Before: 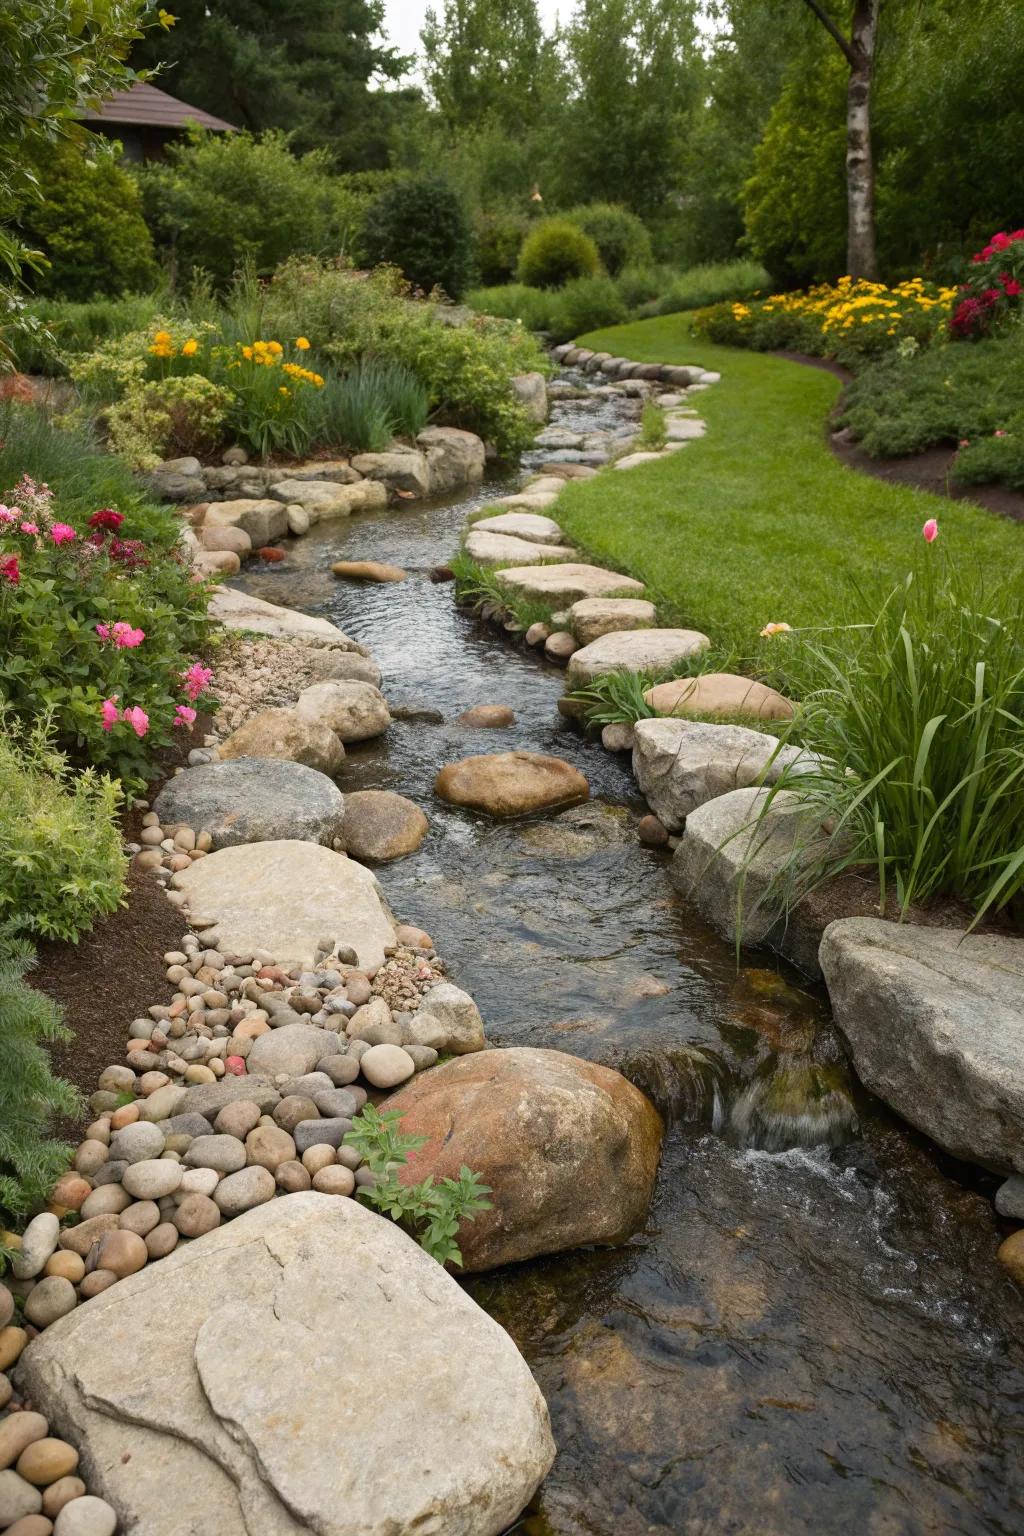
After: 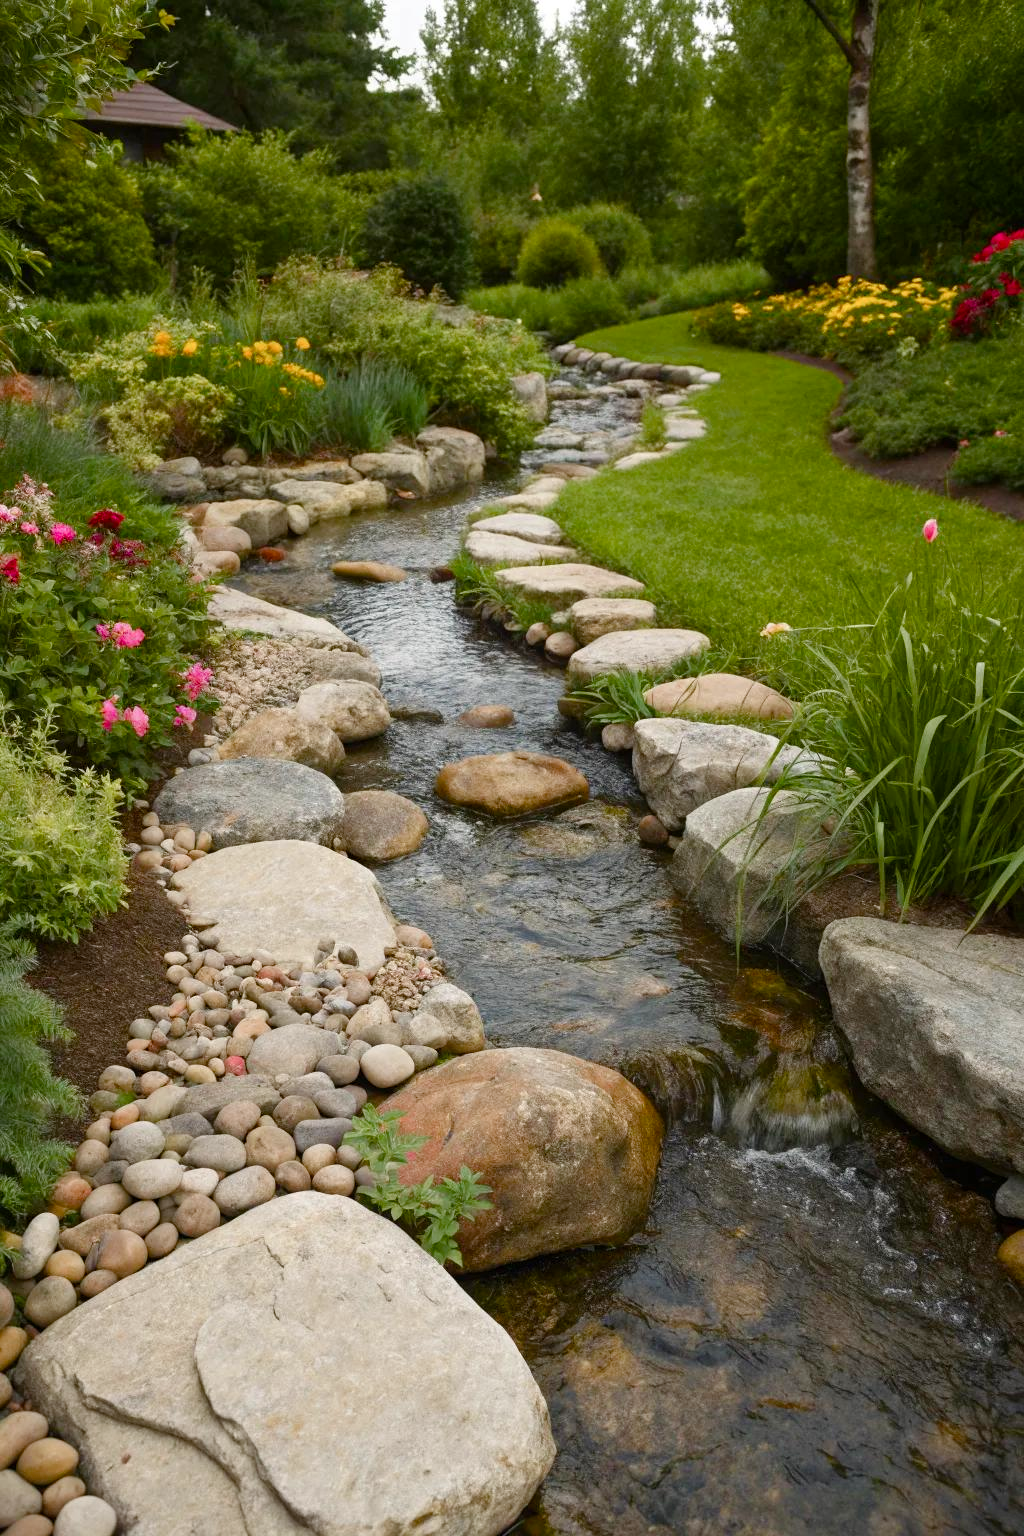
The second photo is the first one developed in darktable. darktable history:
color balance rgb: perceptual saturation grading › global saturation 20%, perceptual saturation grading › highlights -24.859%, perceptual saturation grading › shadows 50.045%, global vibrance -23.289%
